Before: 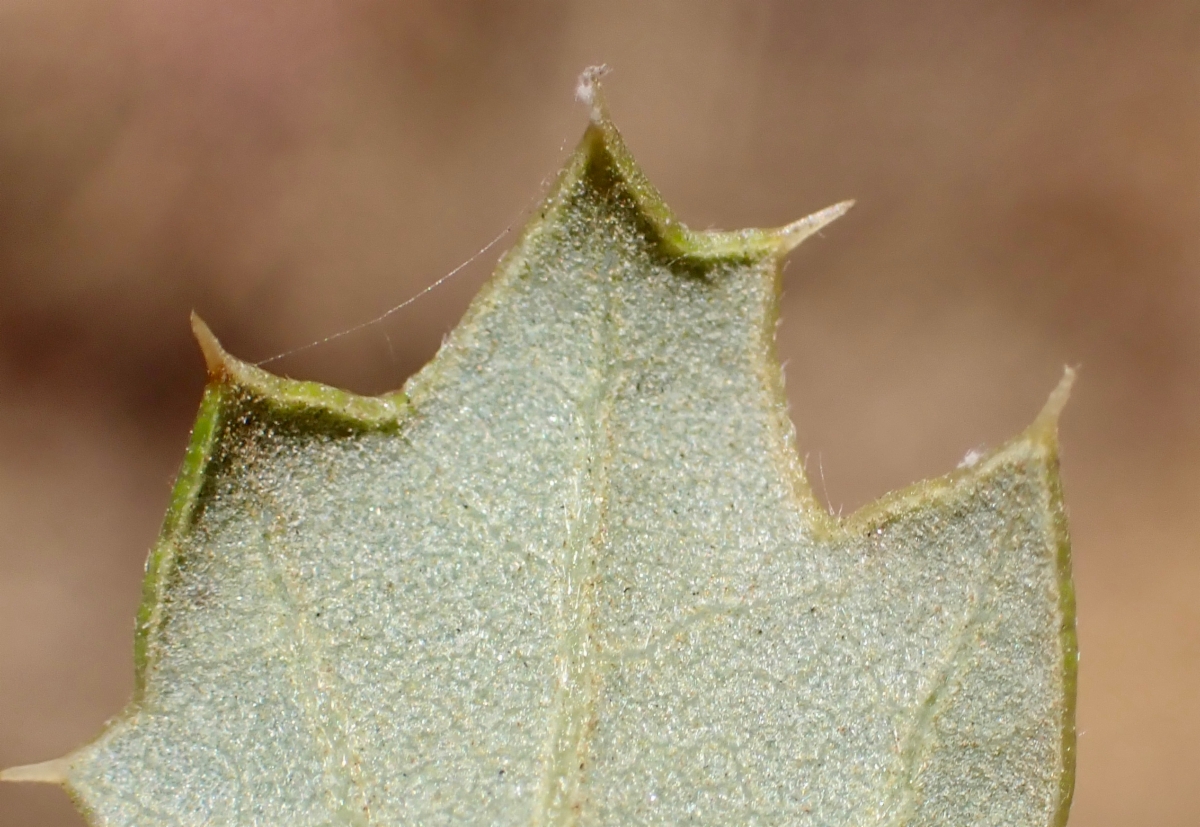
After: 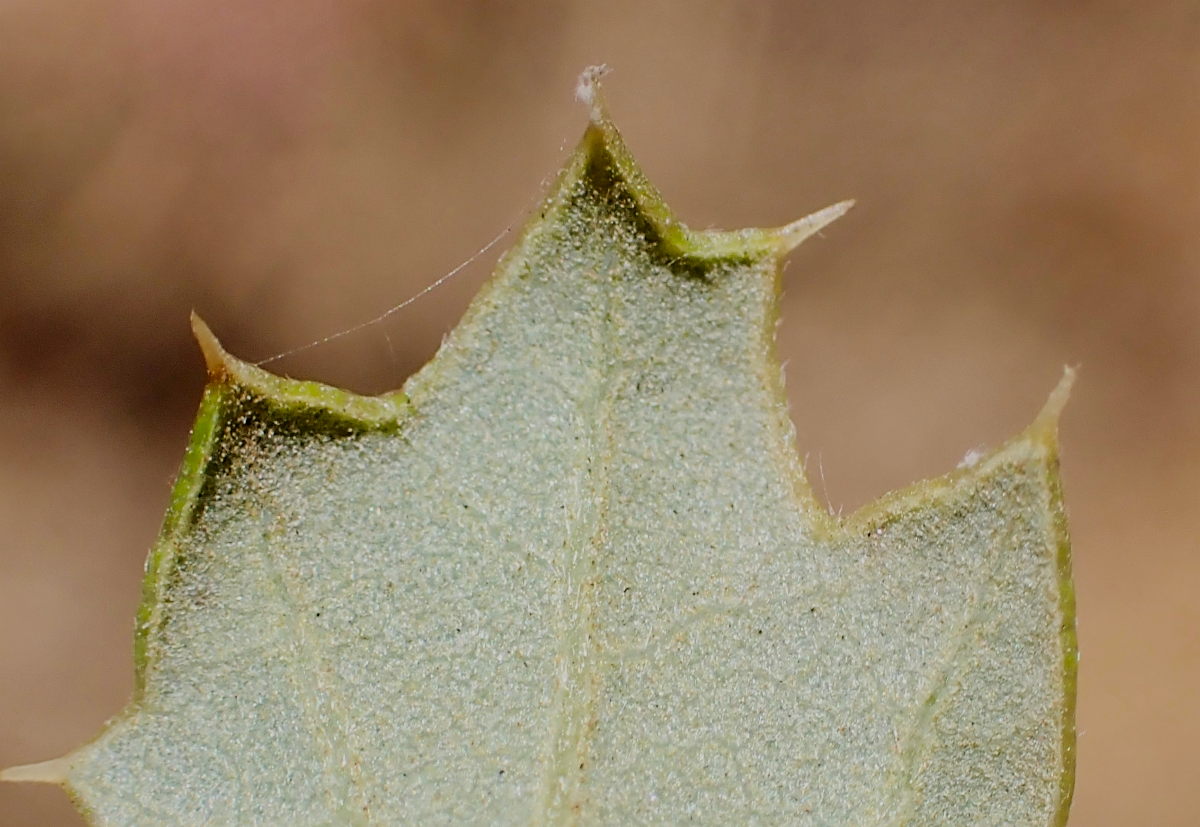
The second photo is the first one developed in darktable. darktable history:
filmic rgb: black relative exposure -6.9 EV, white relative exposure 5.64 EV, hardness 2.86, iterations of high-quality reconstruction 0
color balance rgb: shadows lift › chroma 0.973%, shadows lift › hue 111.56°, perceptual saturation grading › global saturation 4.861%, global vibrance 14.981%
sharpen: on, module defaults
